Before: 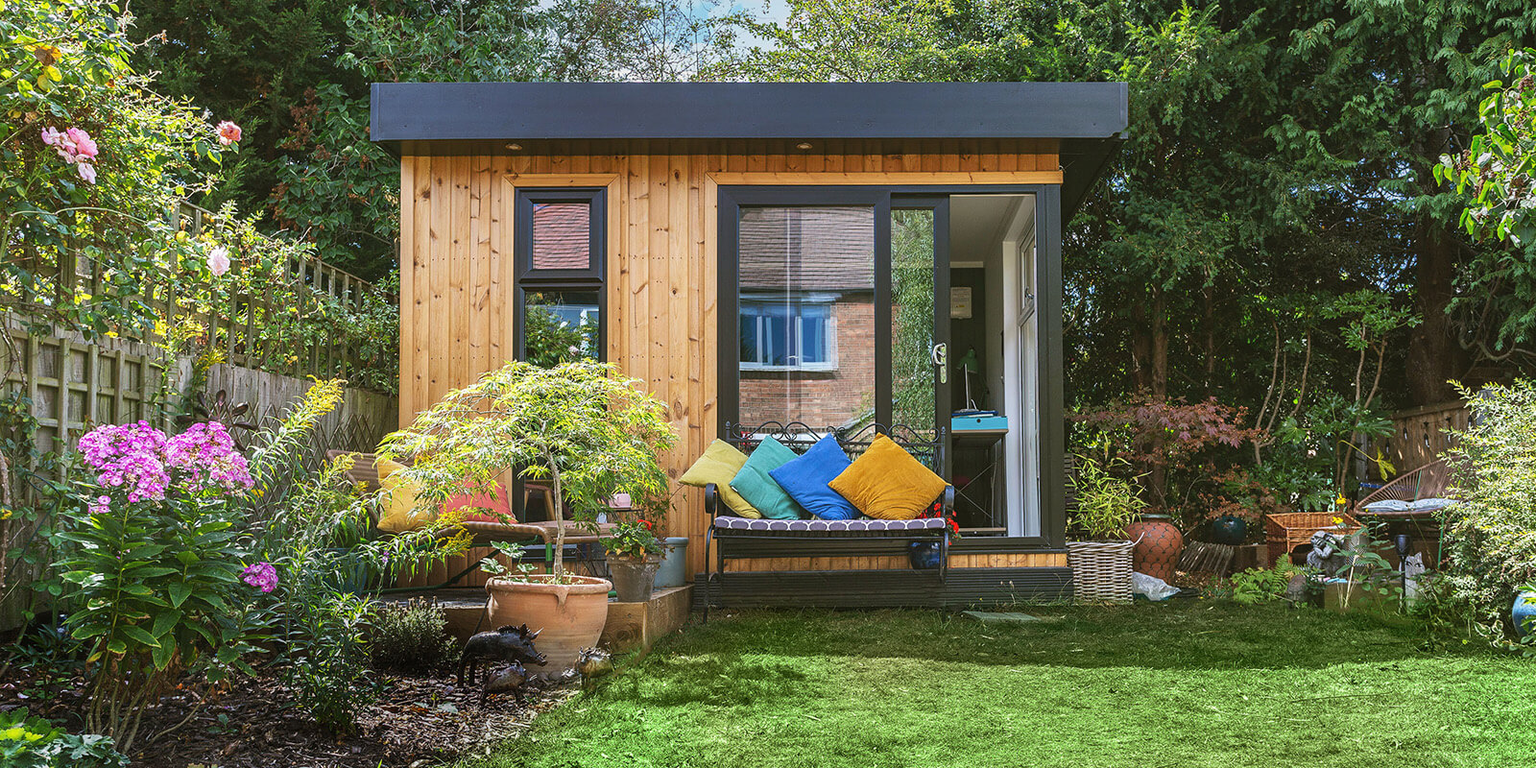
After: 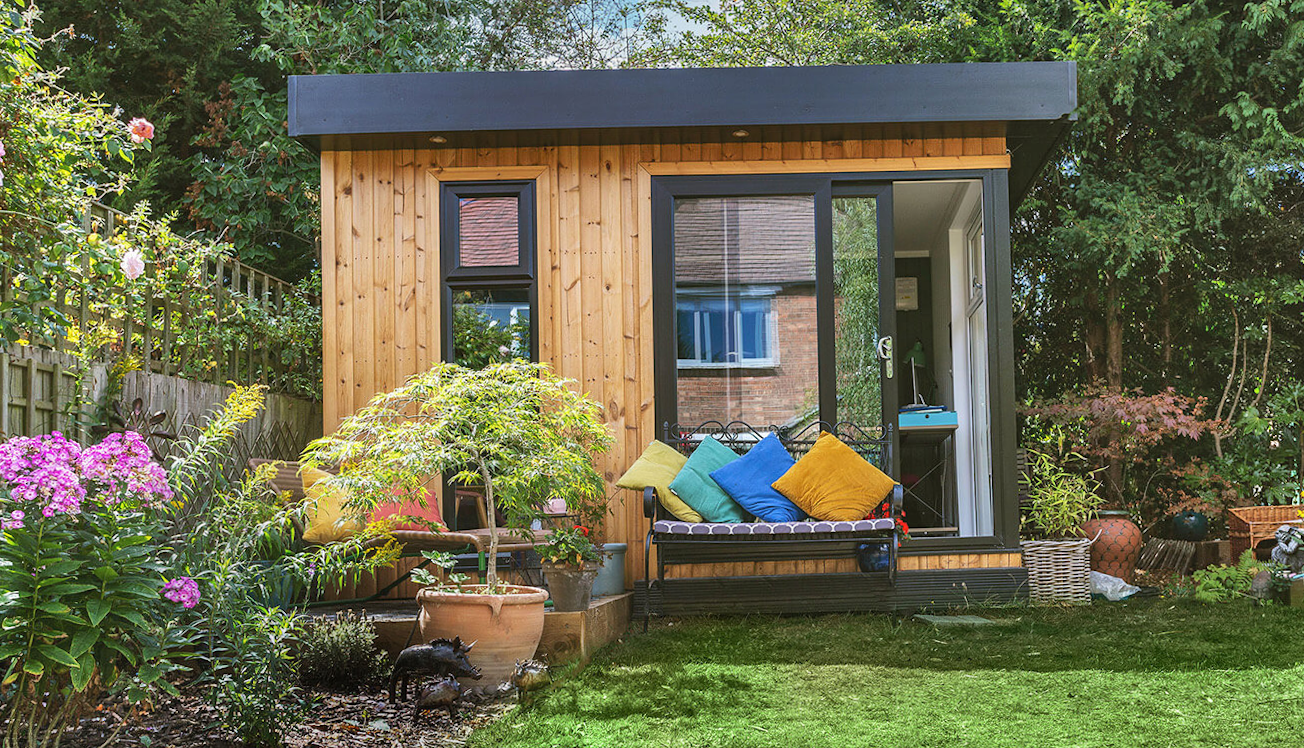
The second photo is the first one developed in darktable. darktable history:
shadows and highlights: shadows 60, soften with gaussian
crop and rotate: angle 1°, left 4.281%, top 0.642%, right 11.383%, bottom 2.486%
